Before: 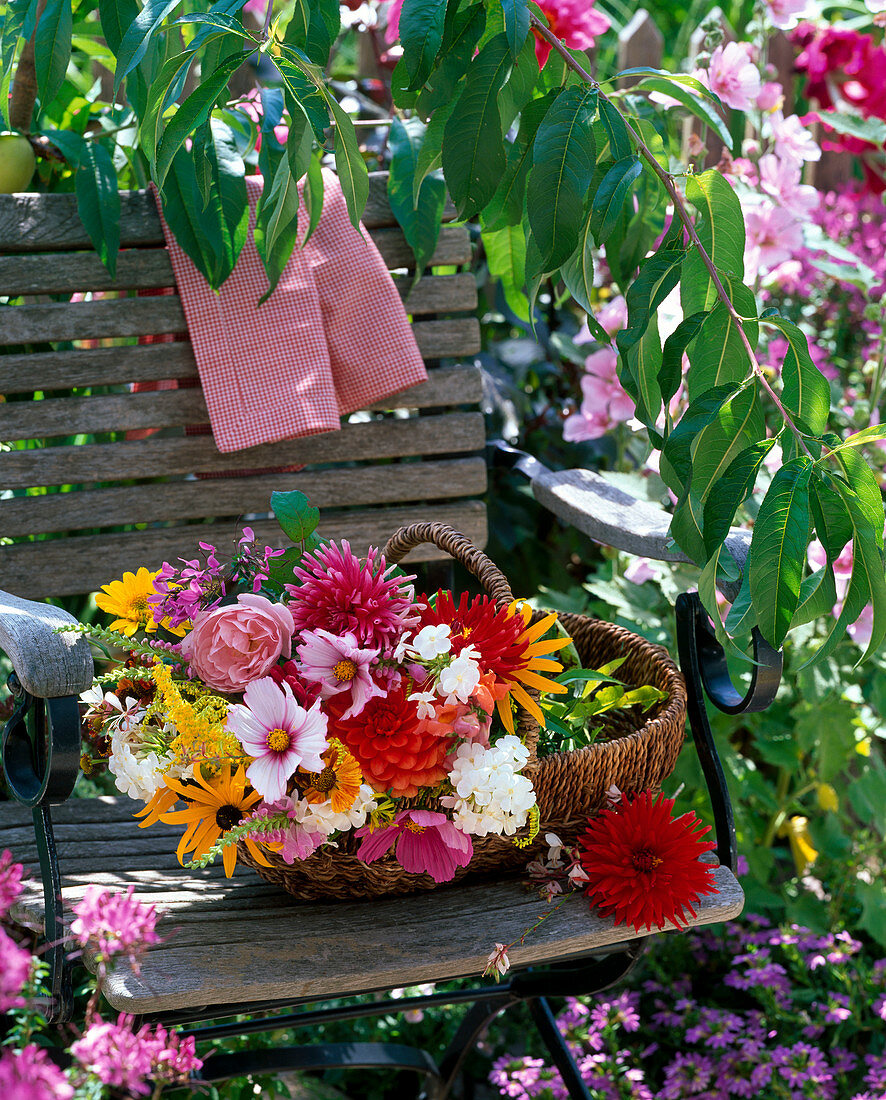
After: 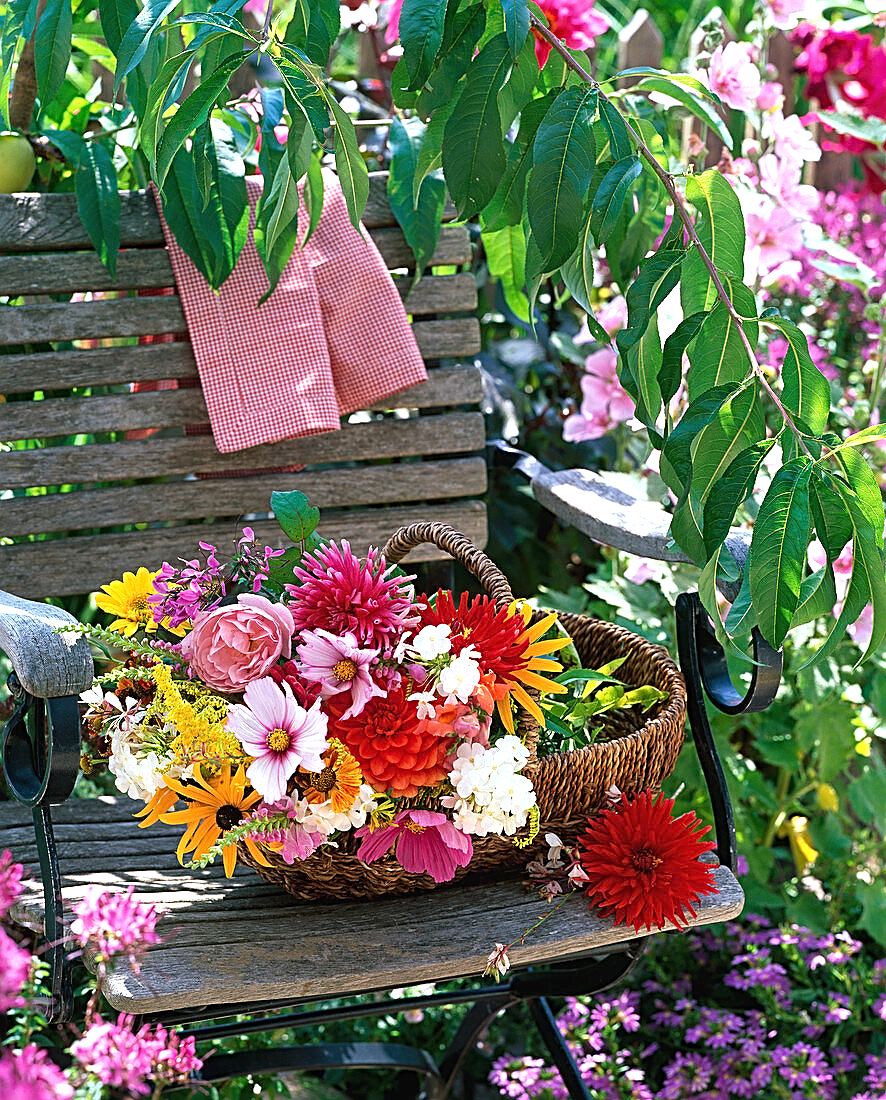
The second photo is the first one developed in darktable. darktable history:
exposure: black level correction -0.002, exposure 0.542 EV, compensate highlight preservation false
sharpen: radius 2.537, amount 0.629
